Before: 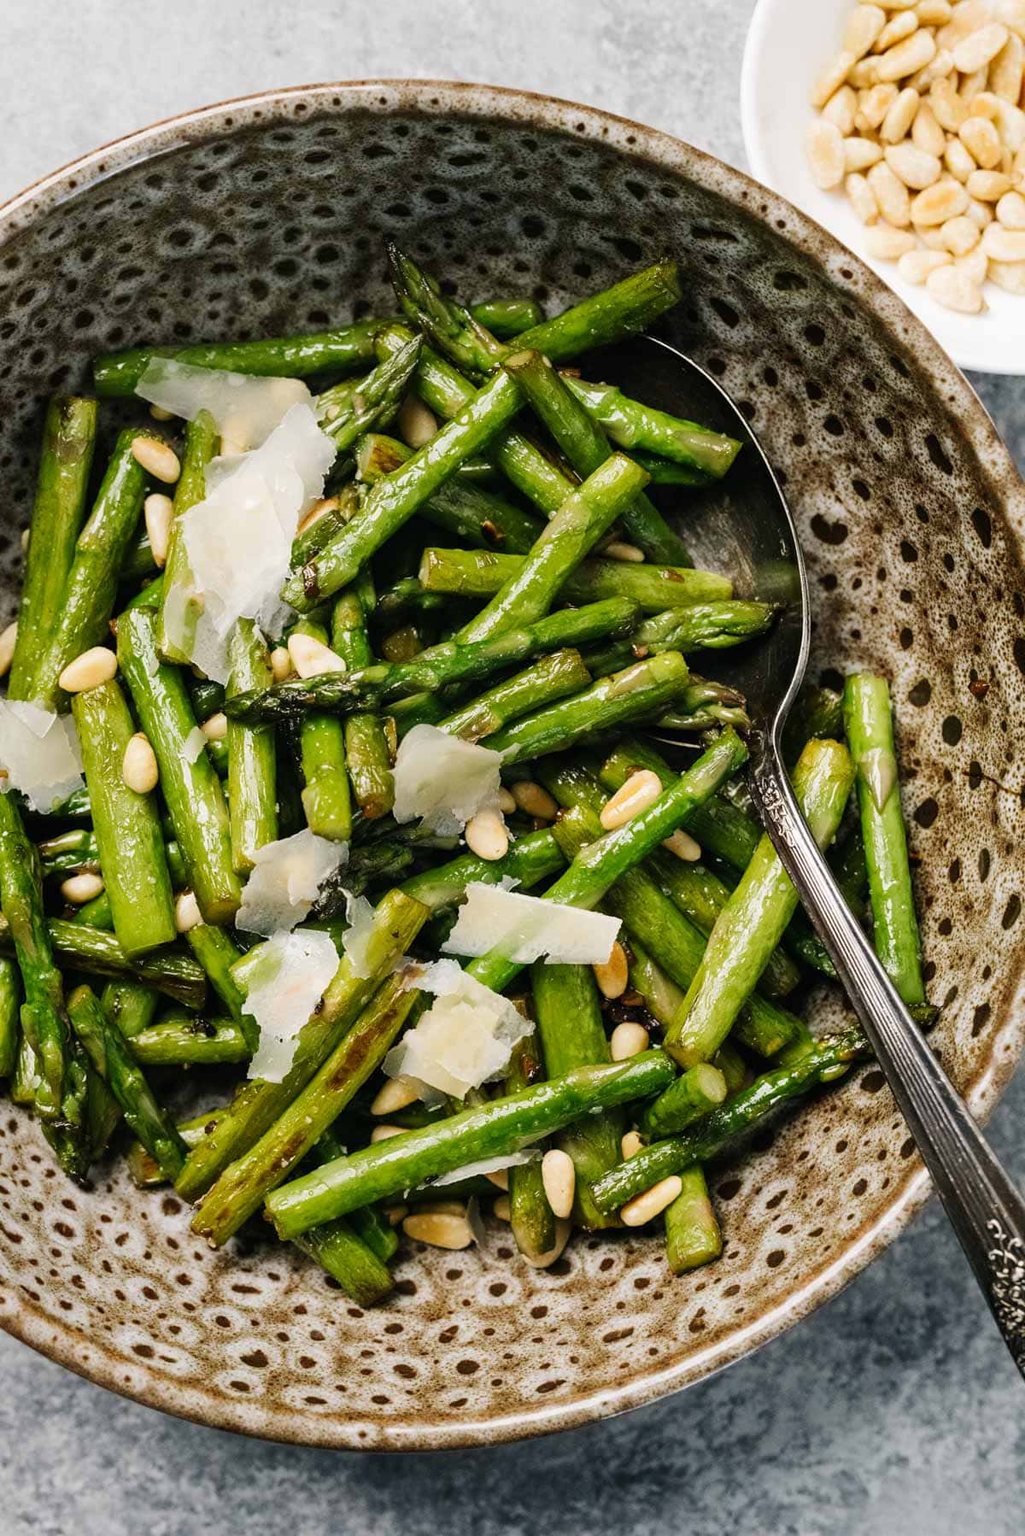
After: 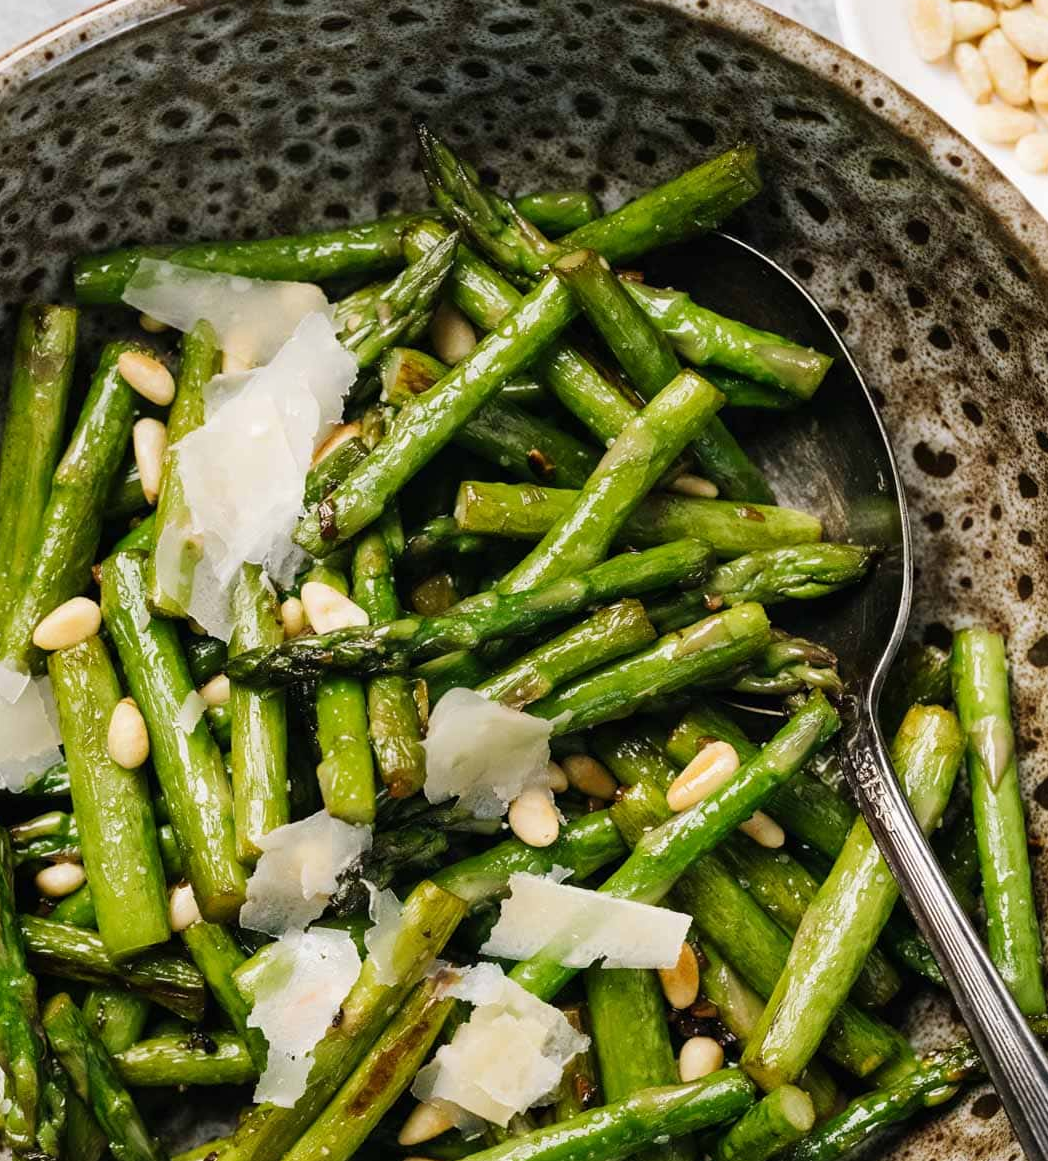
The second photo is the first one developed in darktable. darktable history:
crop: left 3.022%, top 8.931%, right 9.625%, bottom 26.452%
